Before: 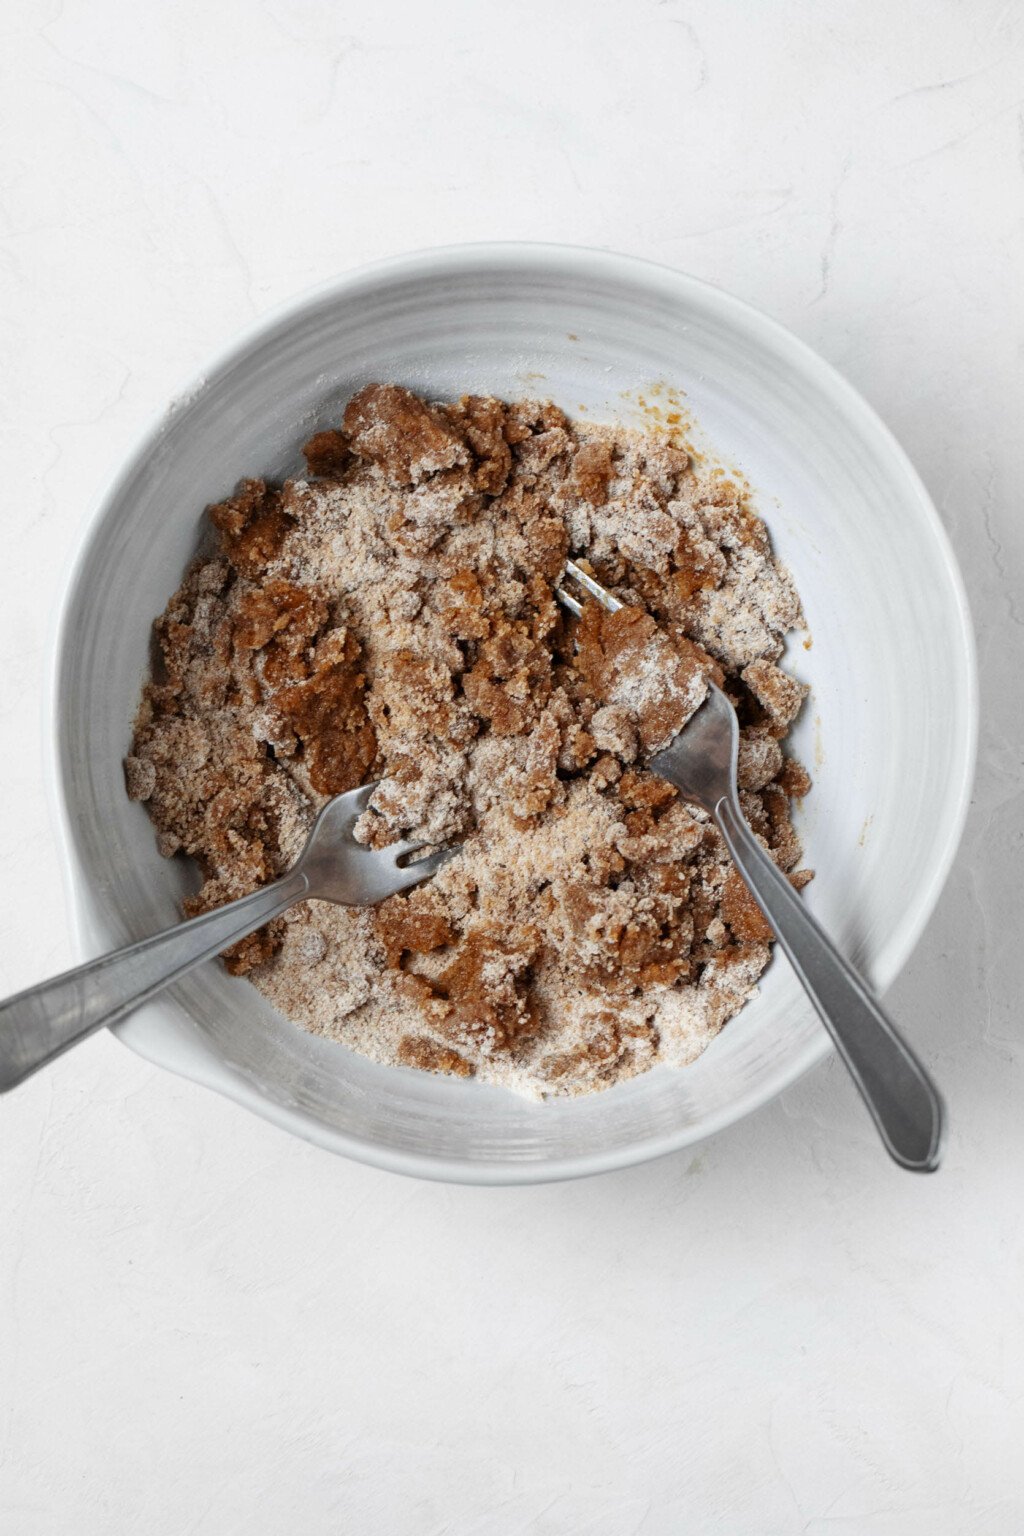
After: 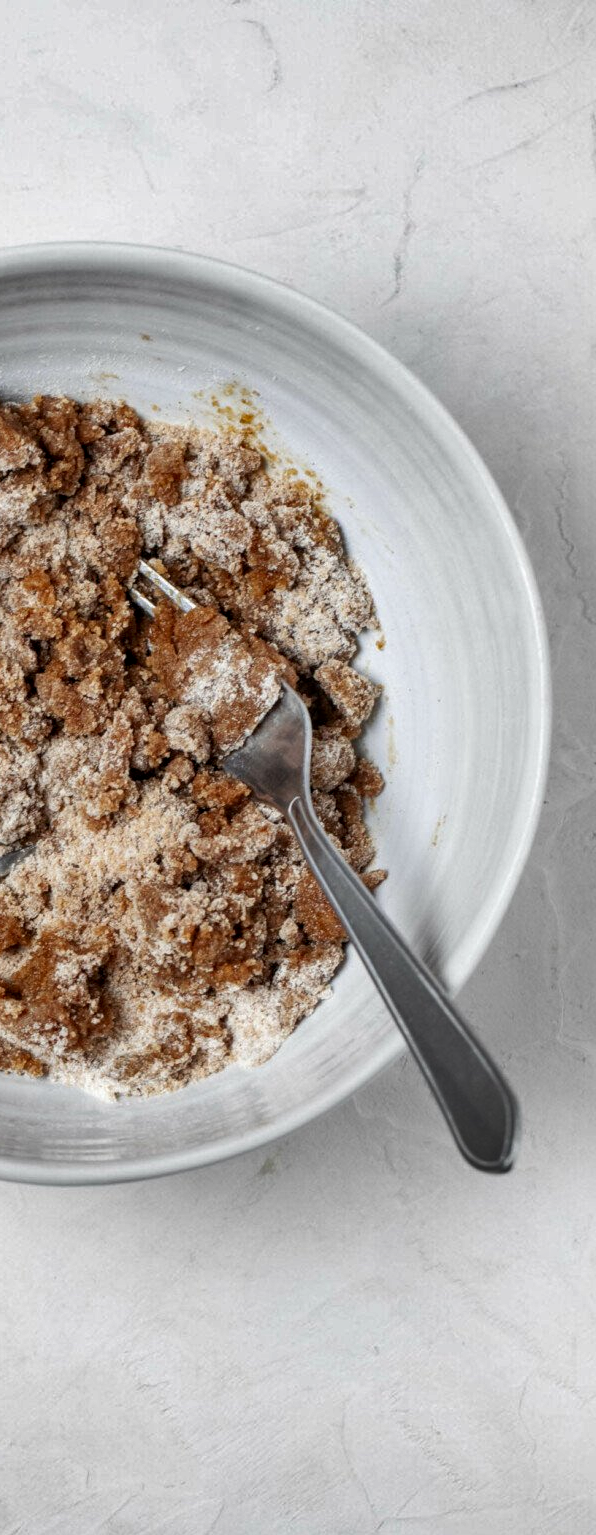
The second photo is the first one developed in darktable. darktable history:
shadows and highlights: shadows 39.29, highlights -55.35, low approximation 0.01, soften with gaussian
local contrast: on, module defaults
tone equalizer: edges refinement/feathering 500, mask exposure compensation -1.57 EV, preserve details no
crop: left 41.787%
